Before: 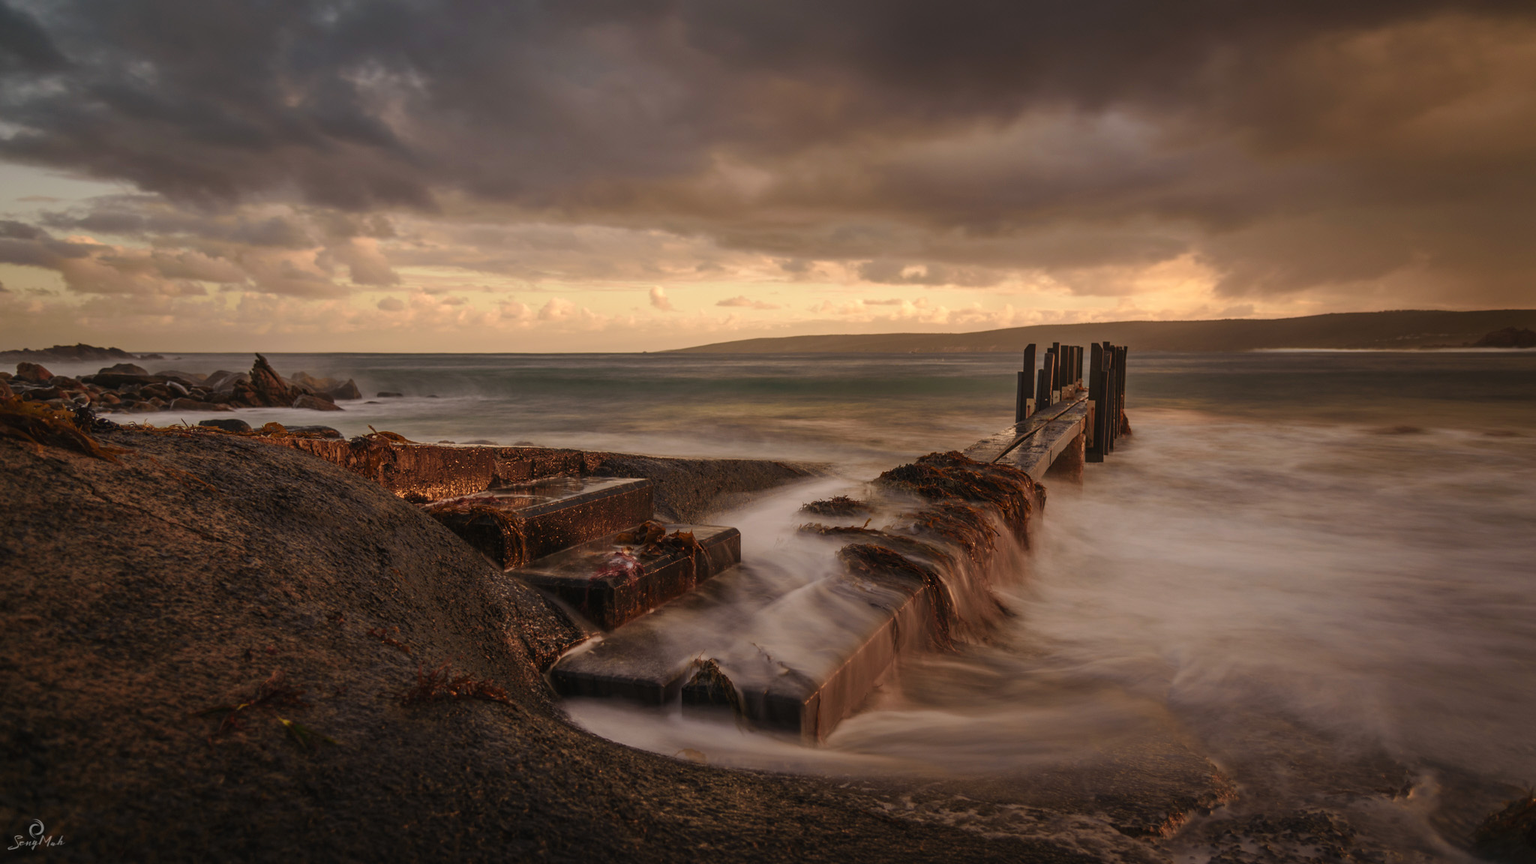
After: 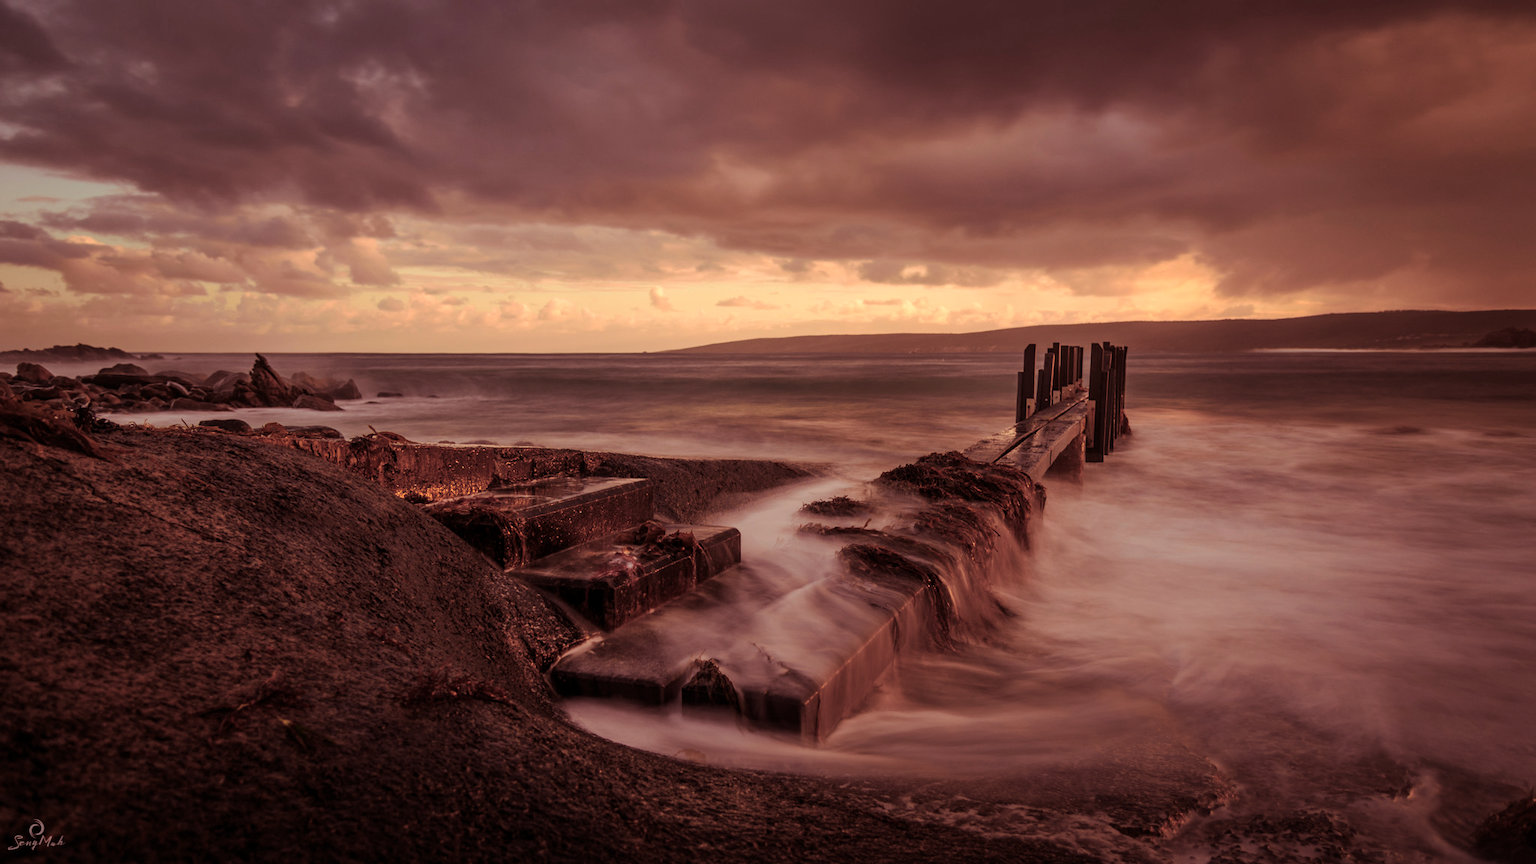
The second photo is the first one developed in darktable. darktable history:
split-toning: on, module defaults
exposure: black level correction 0.001, compensate highlight preservation false
